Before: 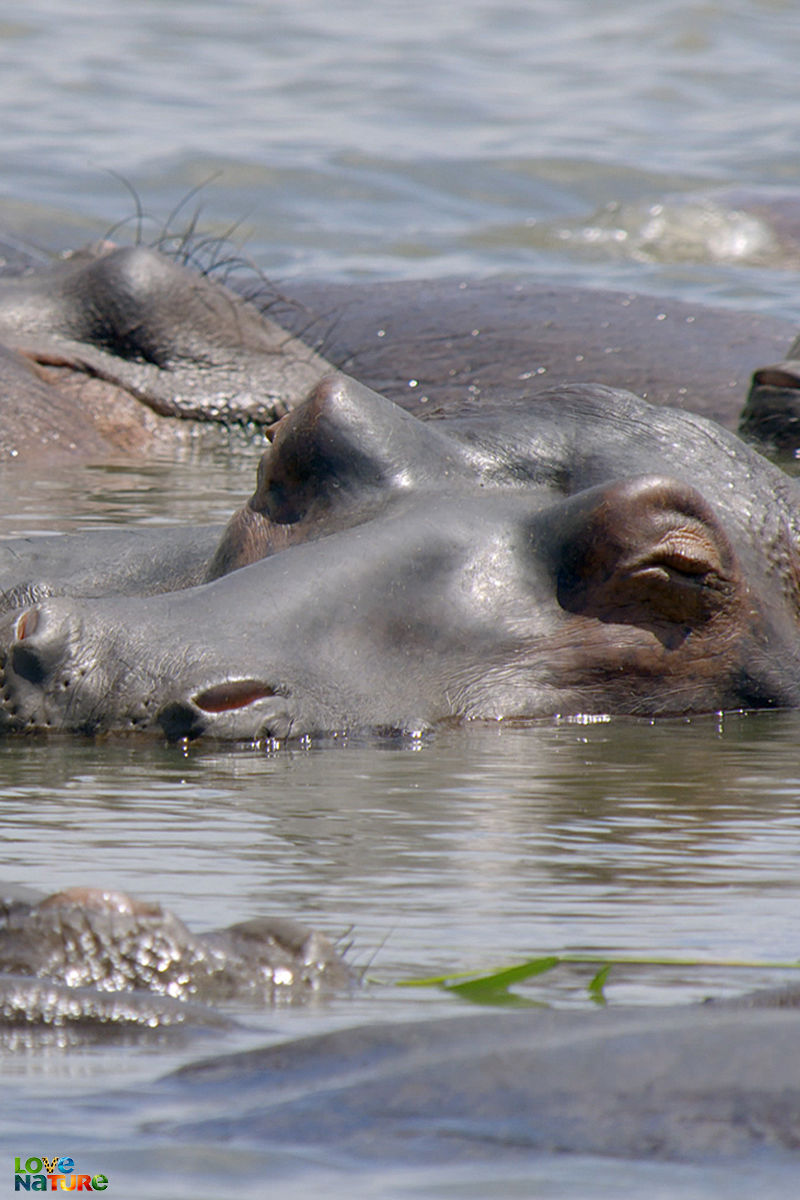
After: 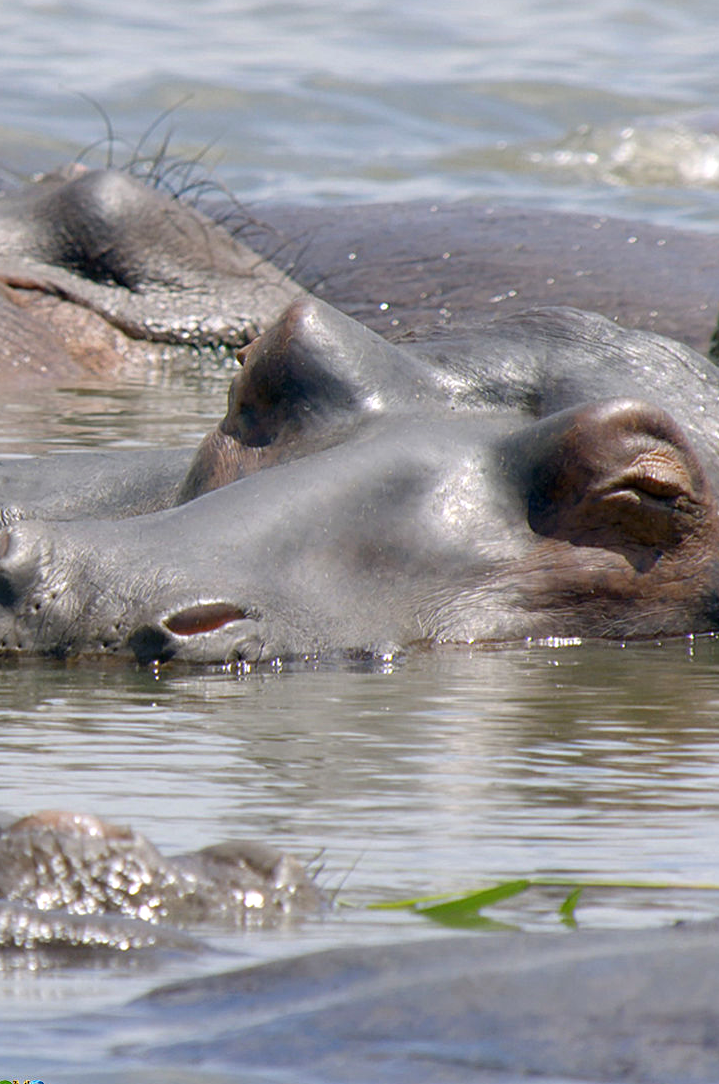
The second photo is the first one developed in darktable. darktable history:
crop: left 3.625%, top 6.464%, right 6.394%, bottom 3.189%
exposure: exposure 0.288 EV, compensate highlight preservation false
